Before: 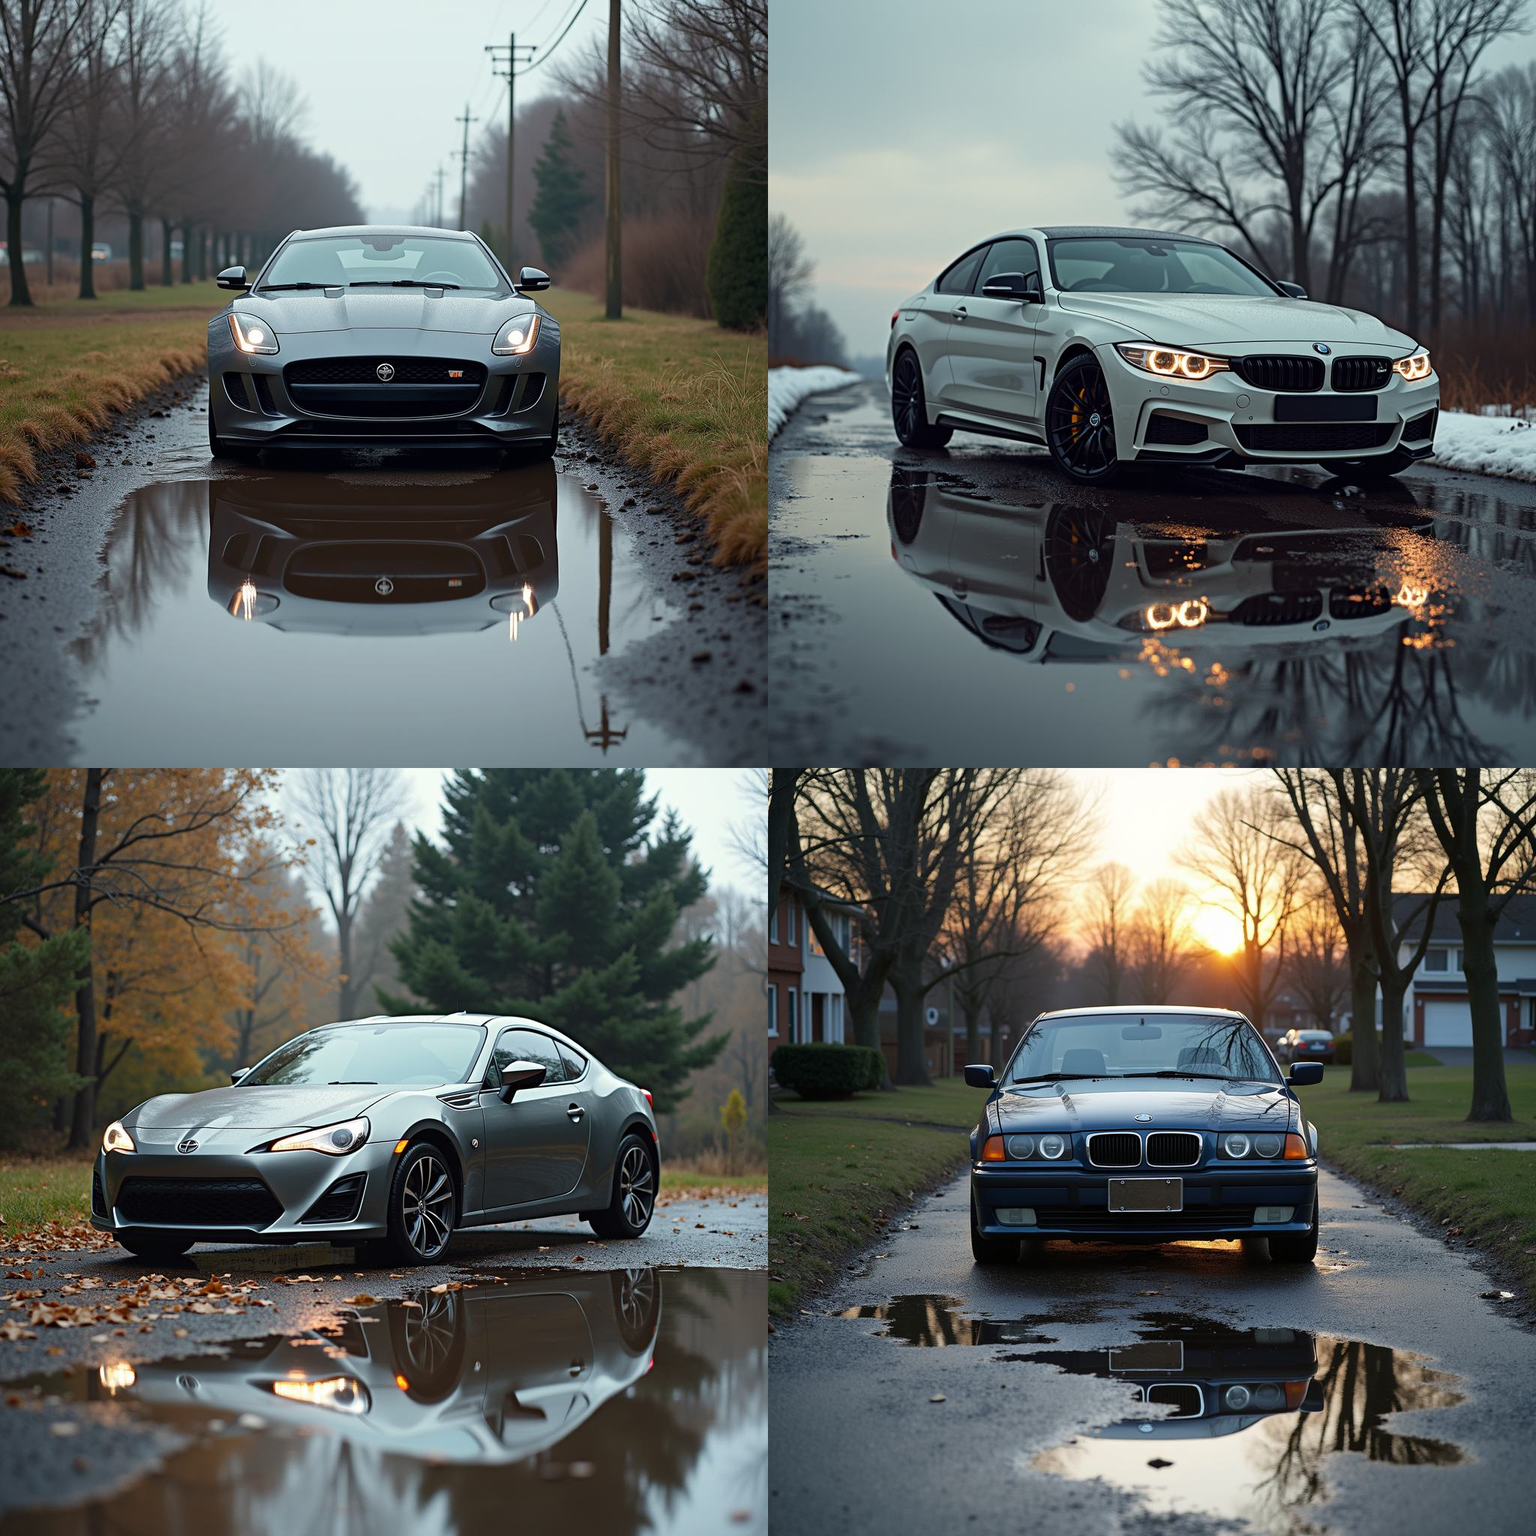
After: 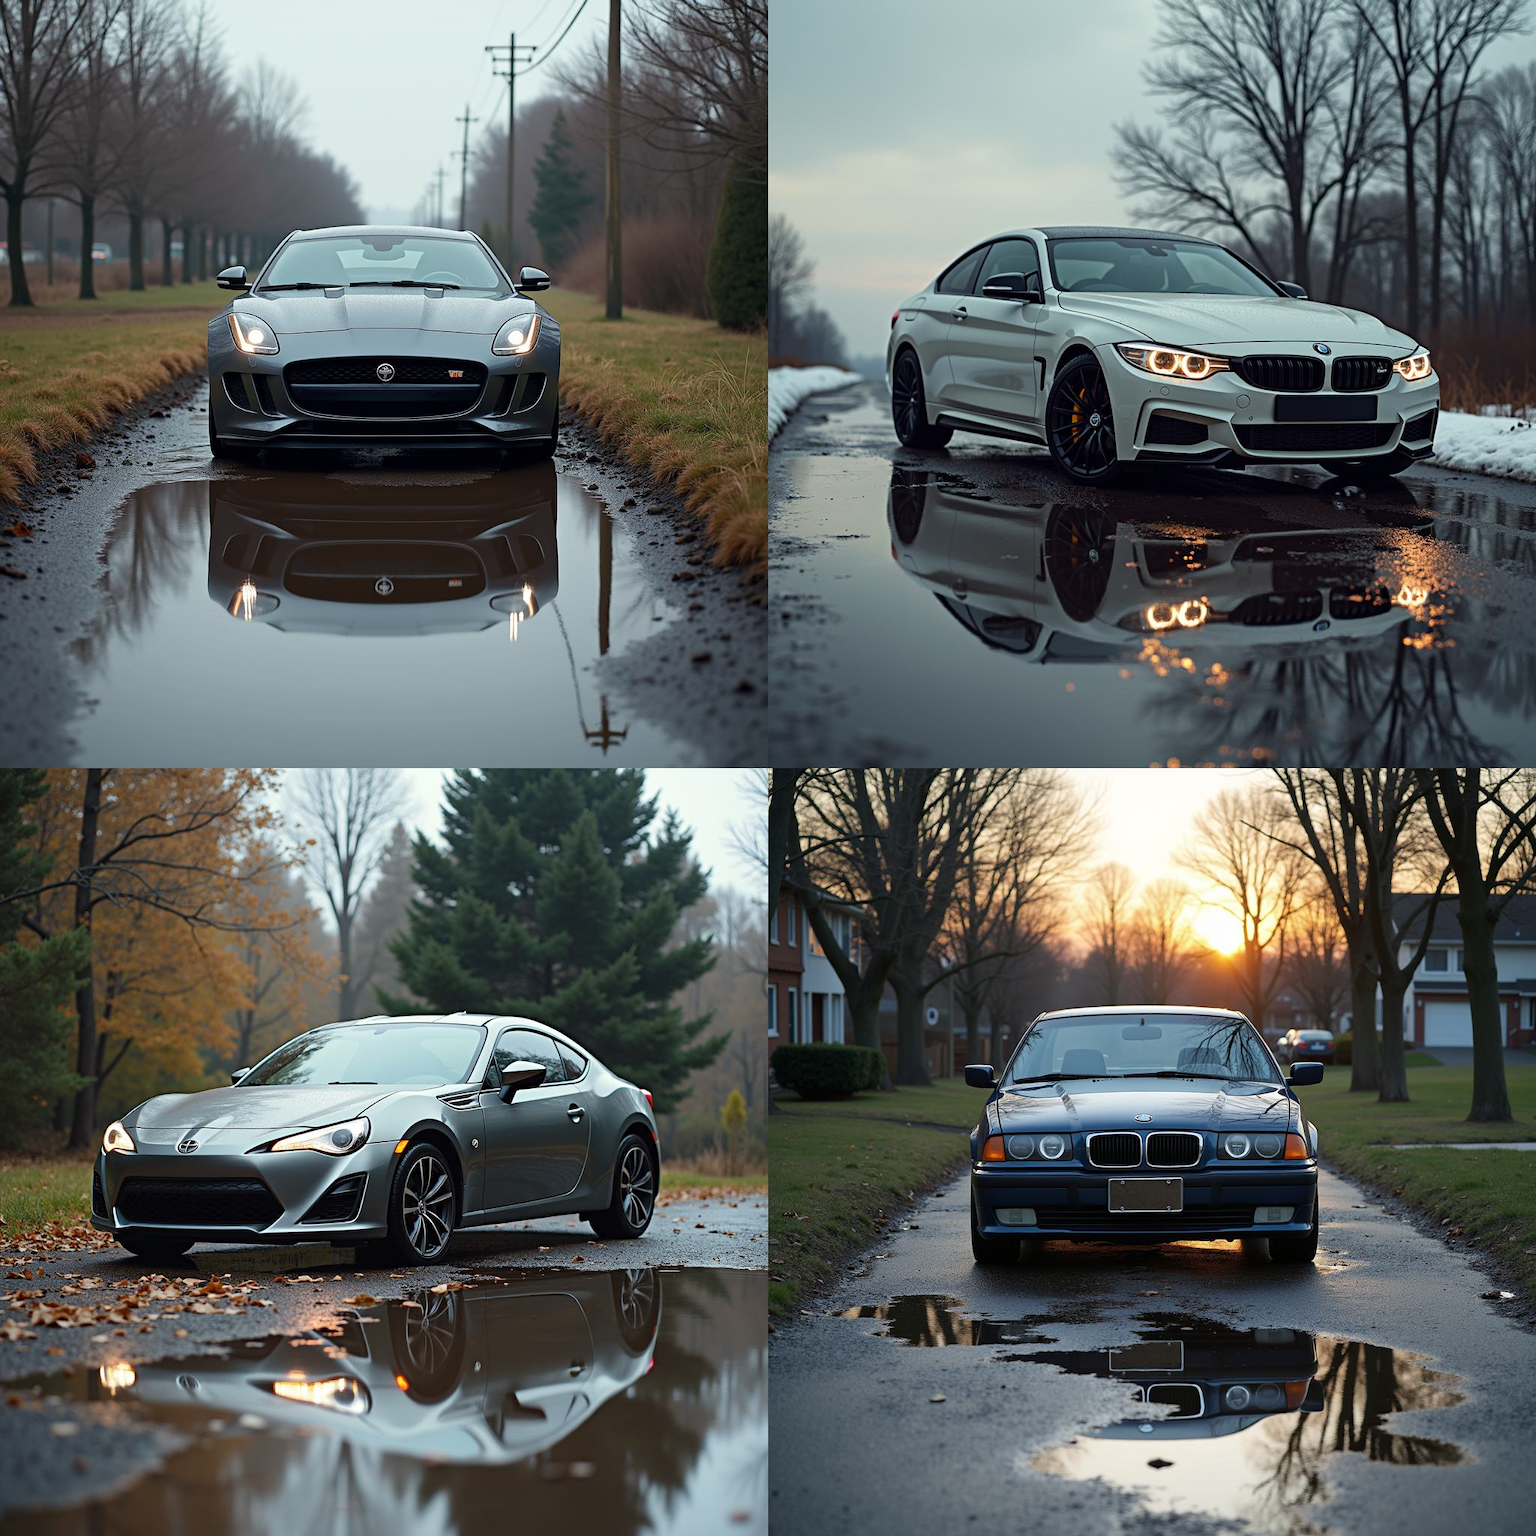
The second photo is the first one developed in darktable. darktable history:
levels: black 8.57%
local contrast: mode bilateral grid, contrast 20, coarseness 50, detail 103%, midtone range 0.2
